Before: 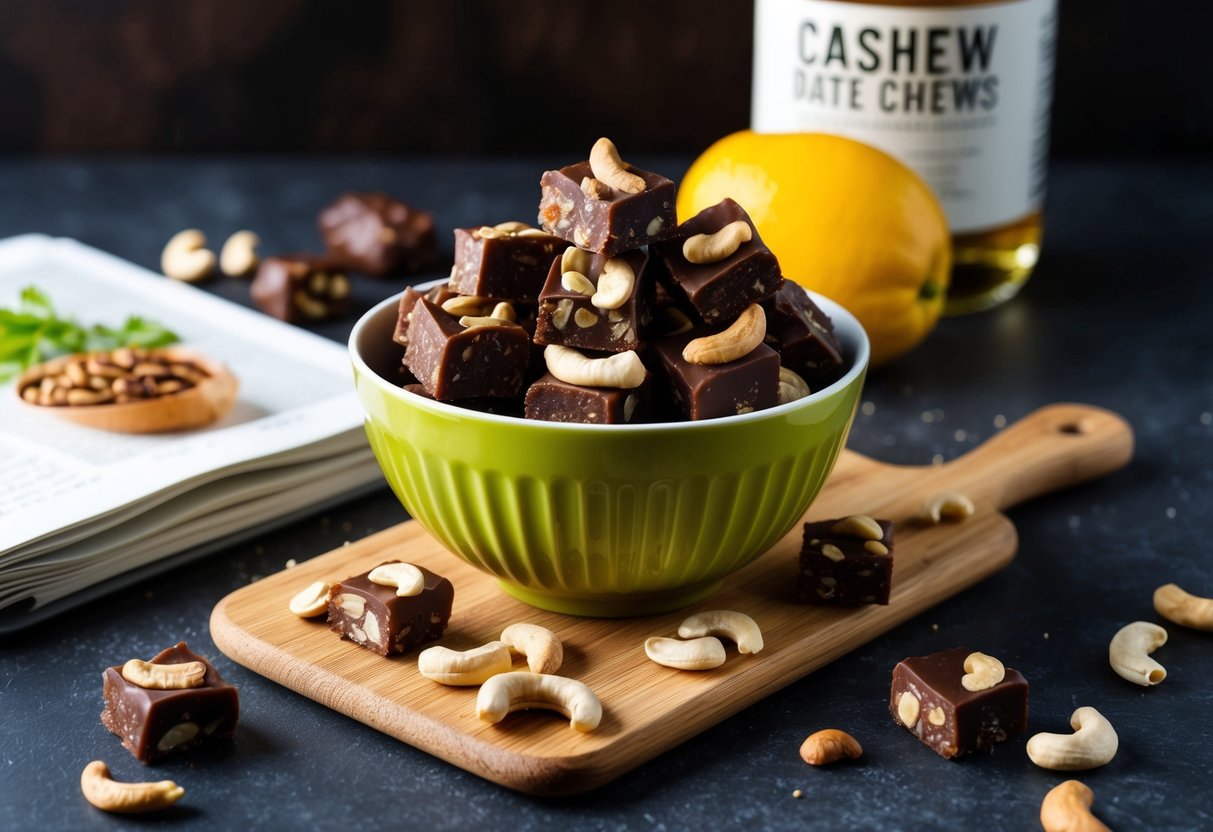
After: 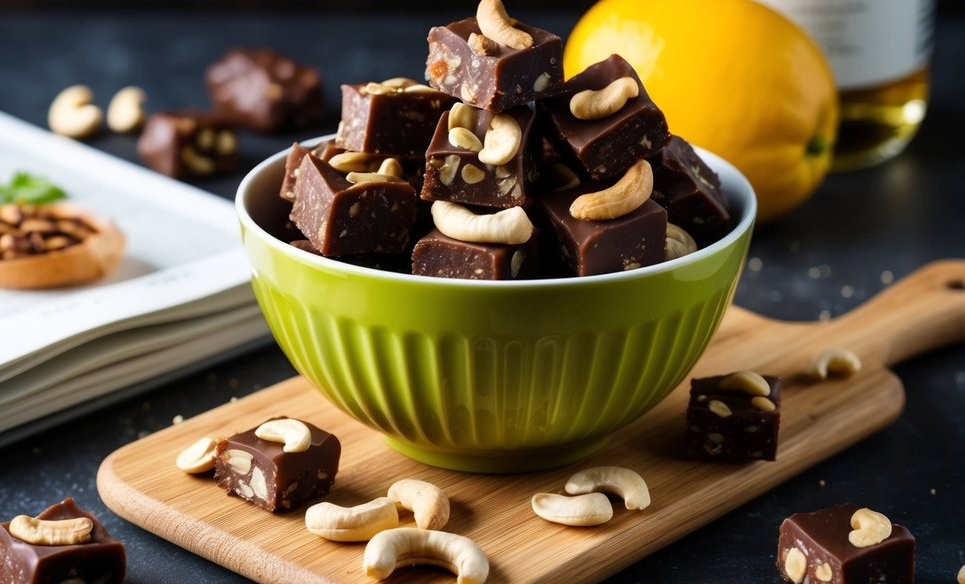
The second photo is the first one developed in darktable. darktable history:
tone equalizer: on, module defaults
crop: left 9.341%, top 17.376%, right 11.1%, bottom 12.37%
